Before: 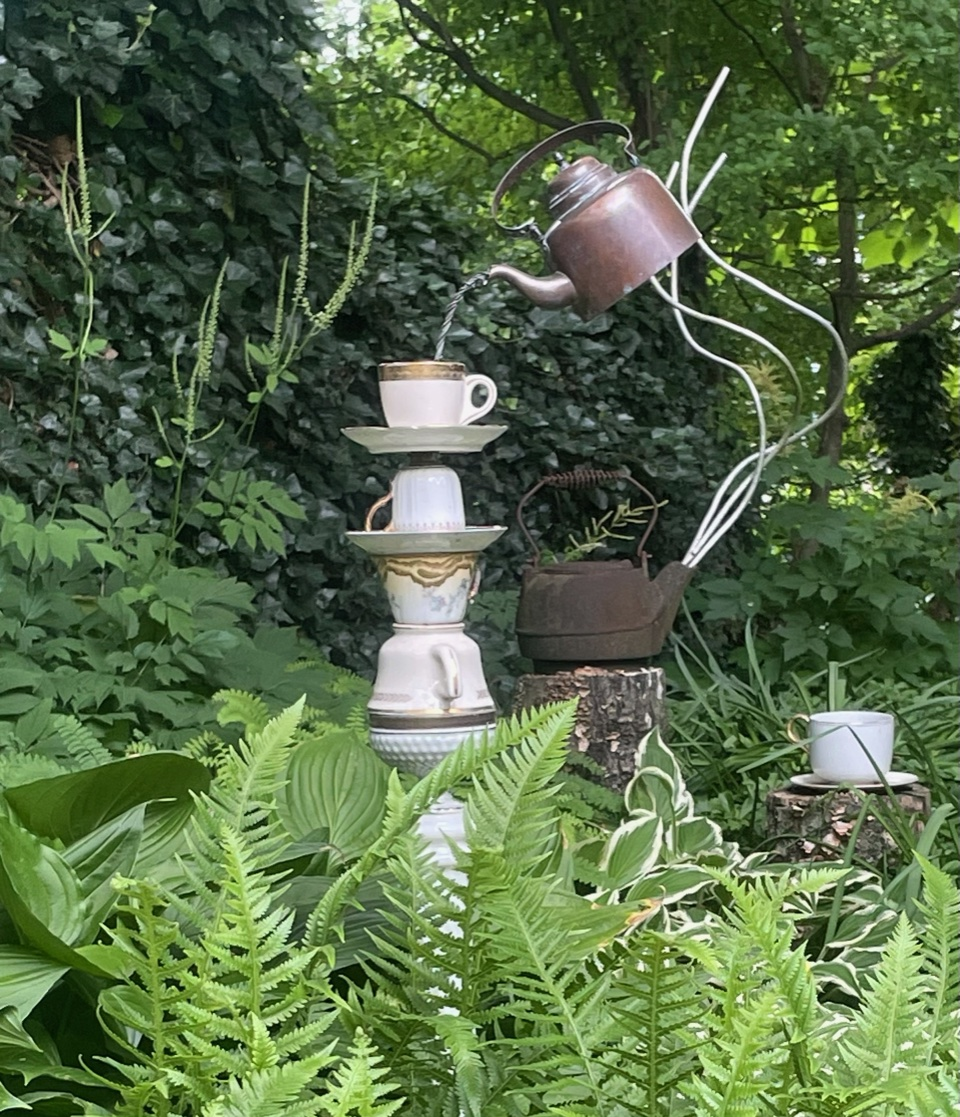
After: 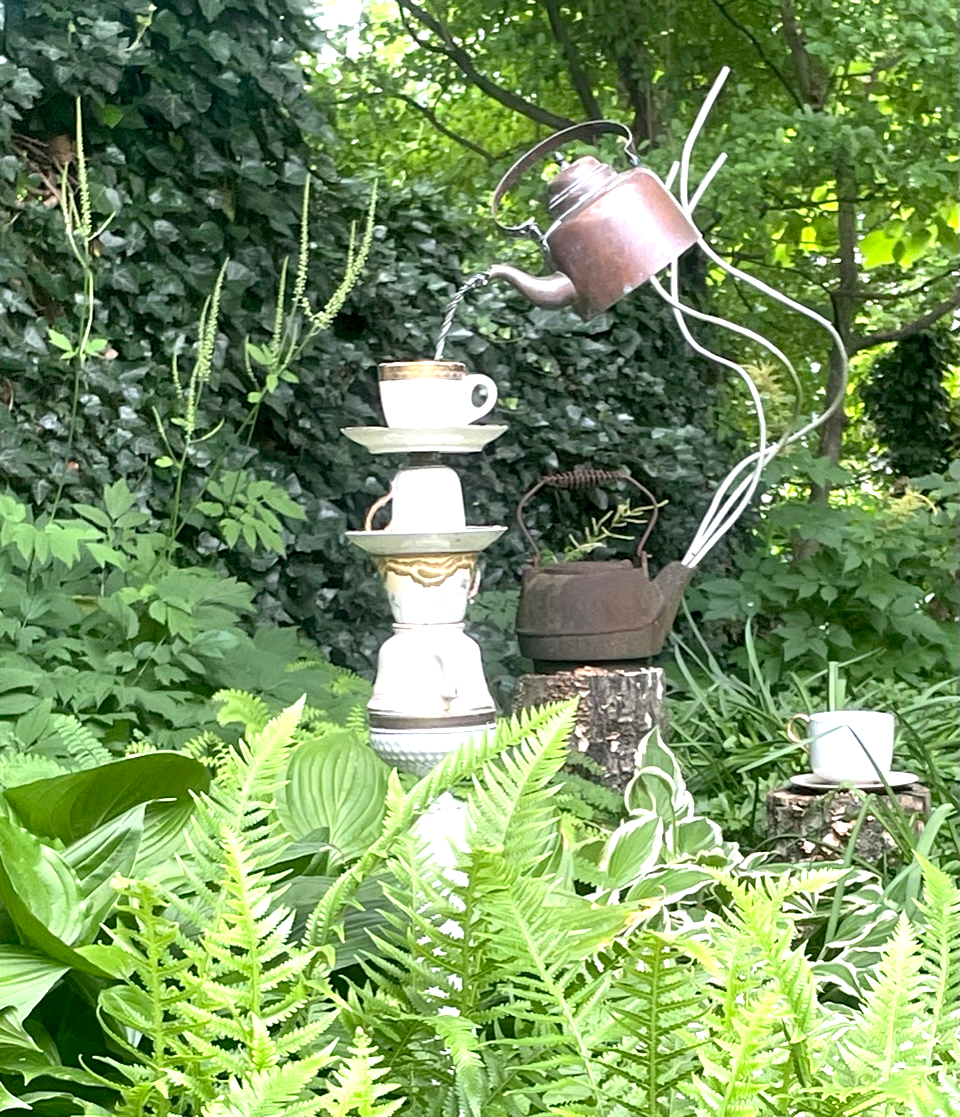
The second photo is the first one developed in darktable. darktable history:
exposure: exposure 1.153 EV, compensate highlight preservation false
